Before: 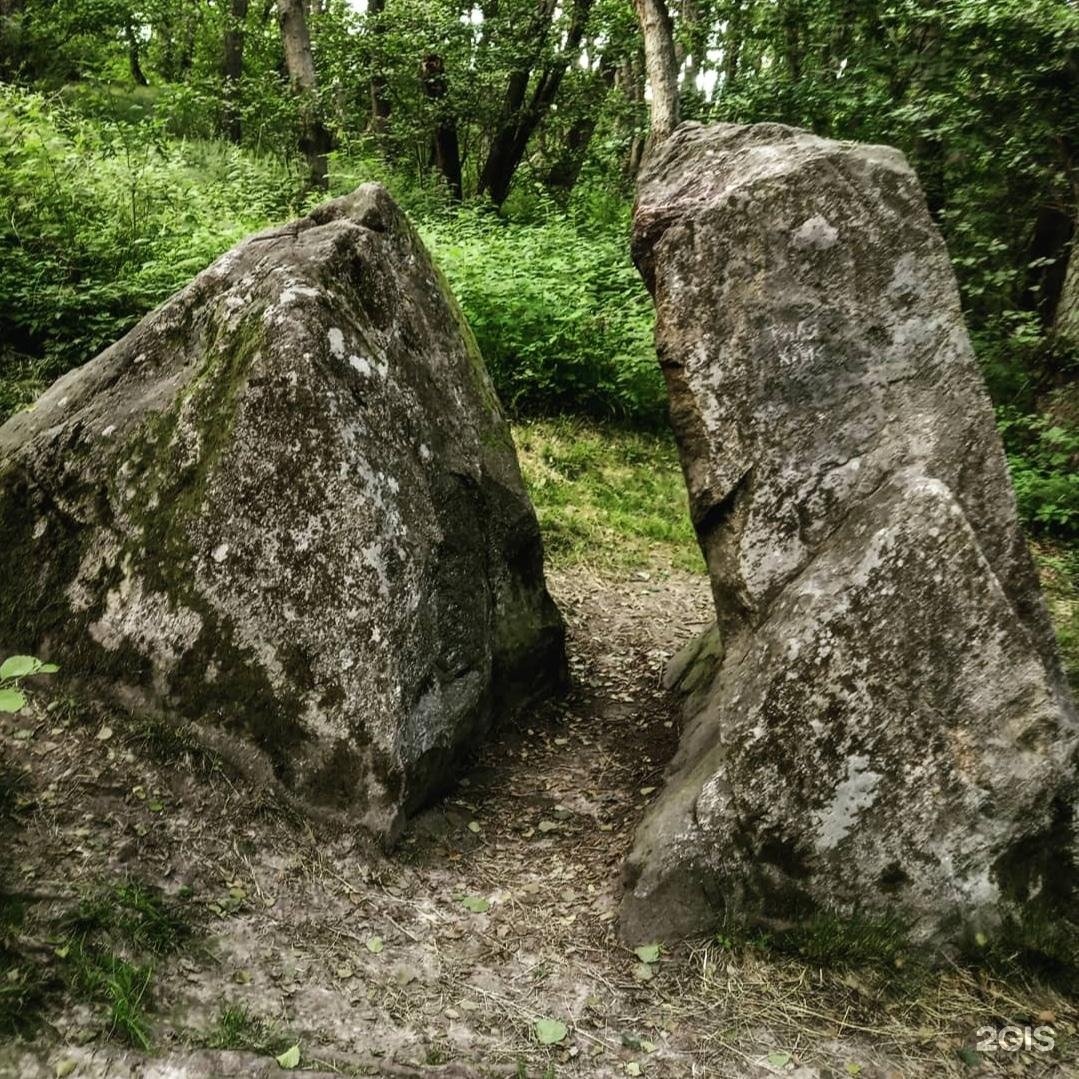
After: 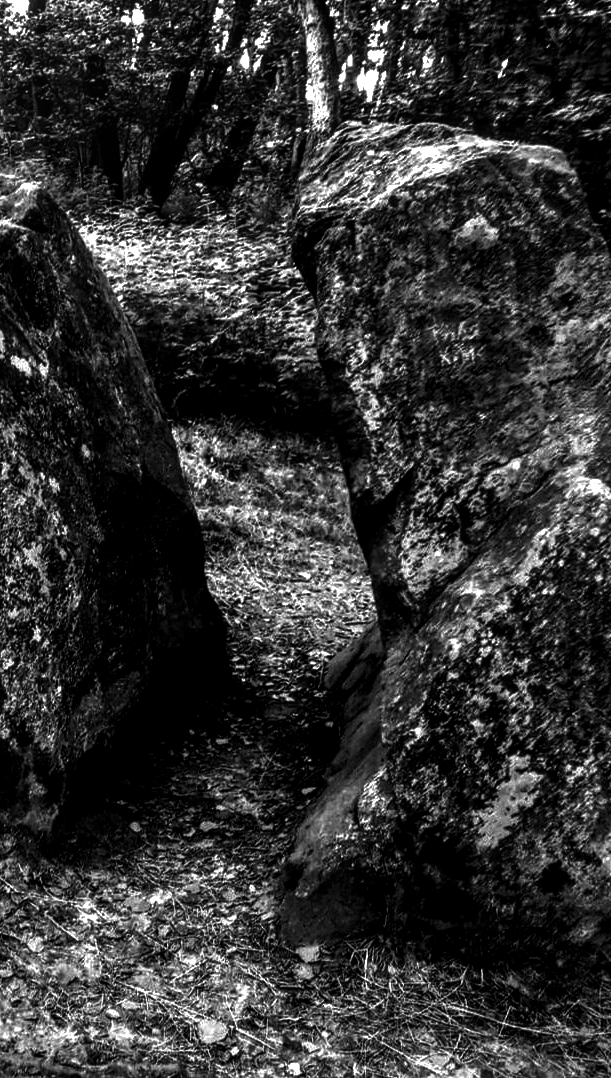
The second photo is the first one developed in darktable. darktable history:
crop: left 31.458%, top 0%, right 11.876%
exposure: exposure 0.657 EV, compensate highlight preservation false
white balance: emerald 1
contrast brightness saturation: contrast 0.02, brightness -1, saturation -1
shadows and highlights: shadows 25, highlights -25
color balance: output saturation 110%
local contrast: detail 130%
